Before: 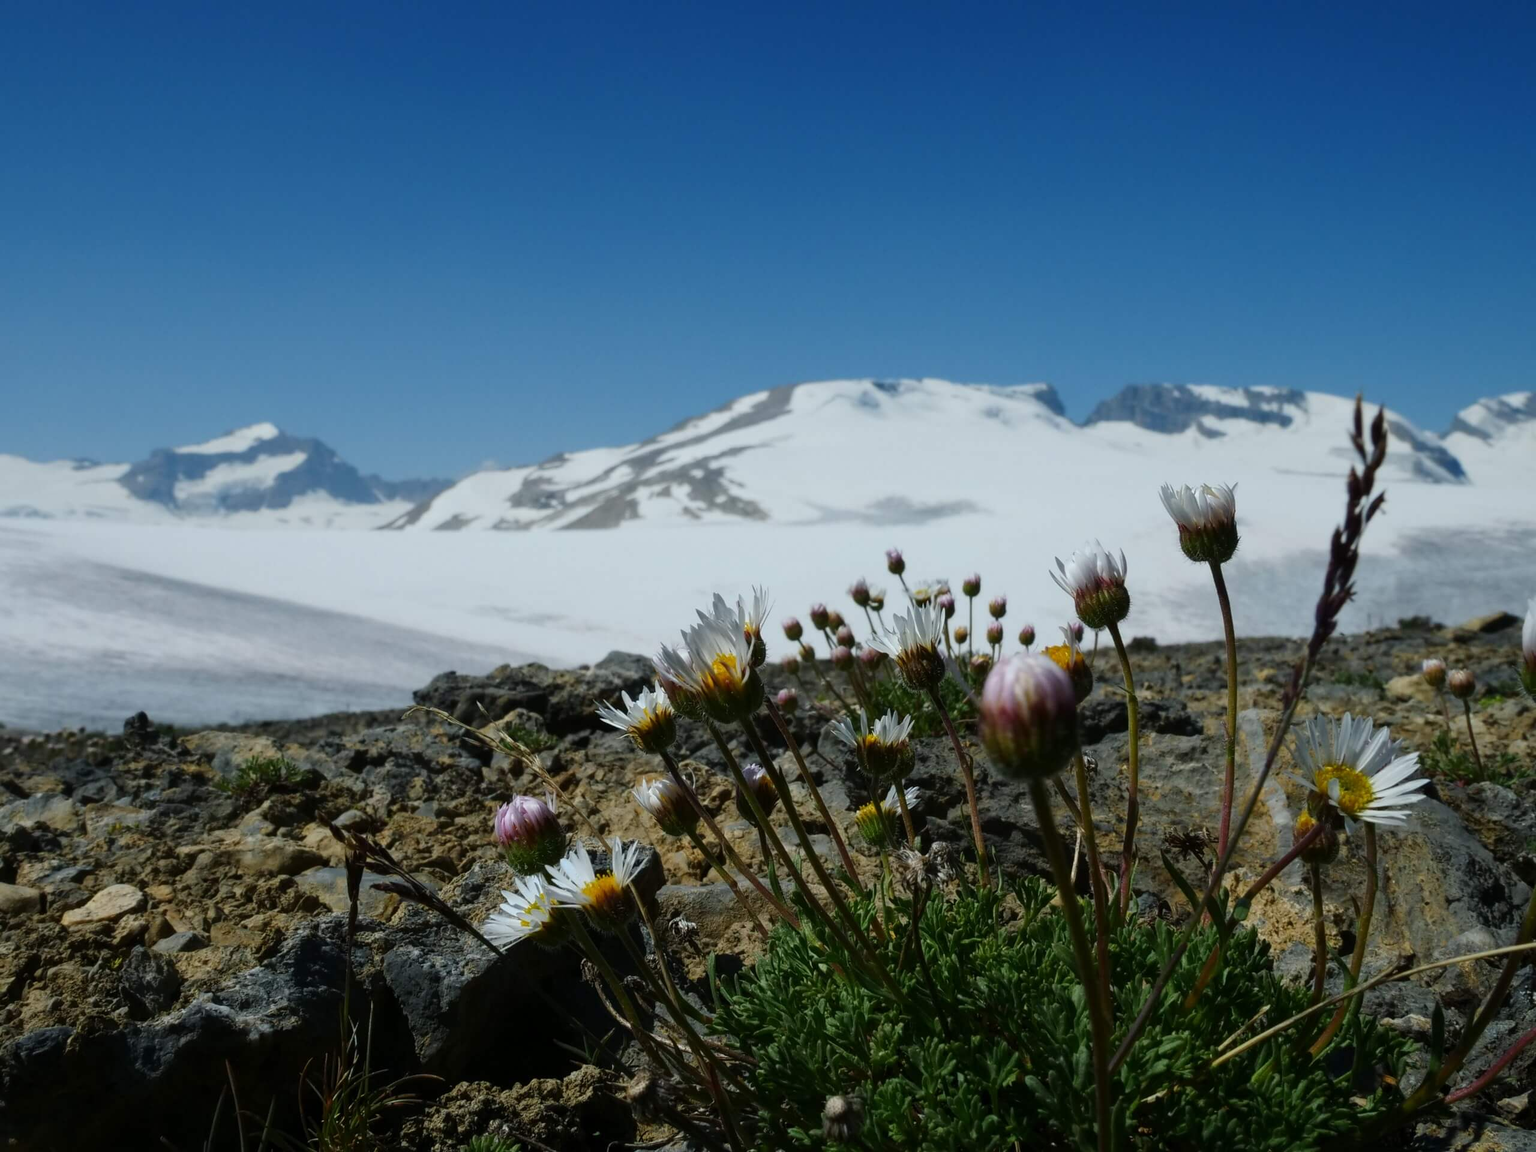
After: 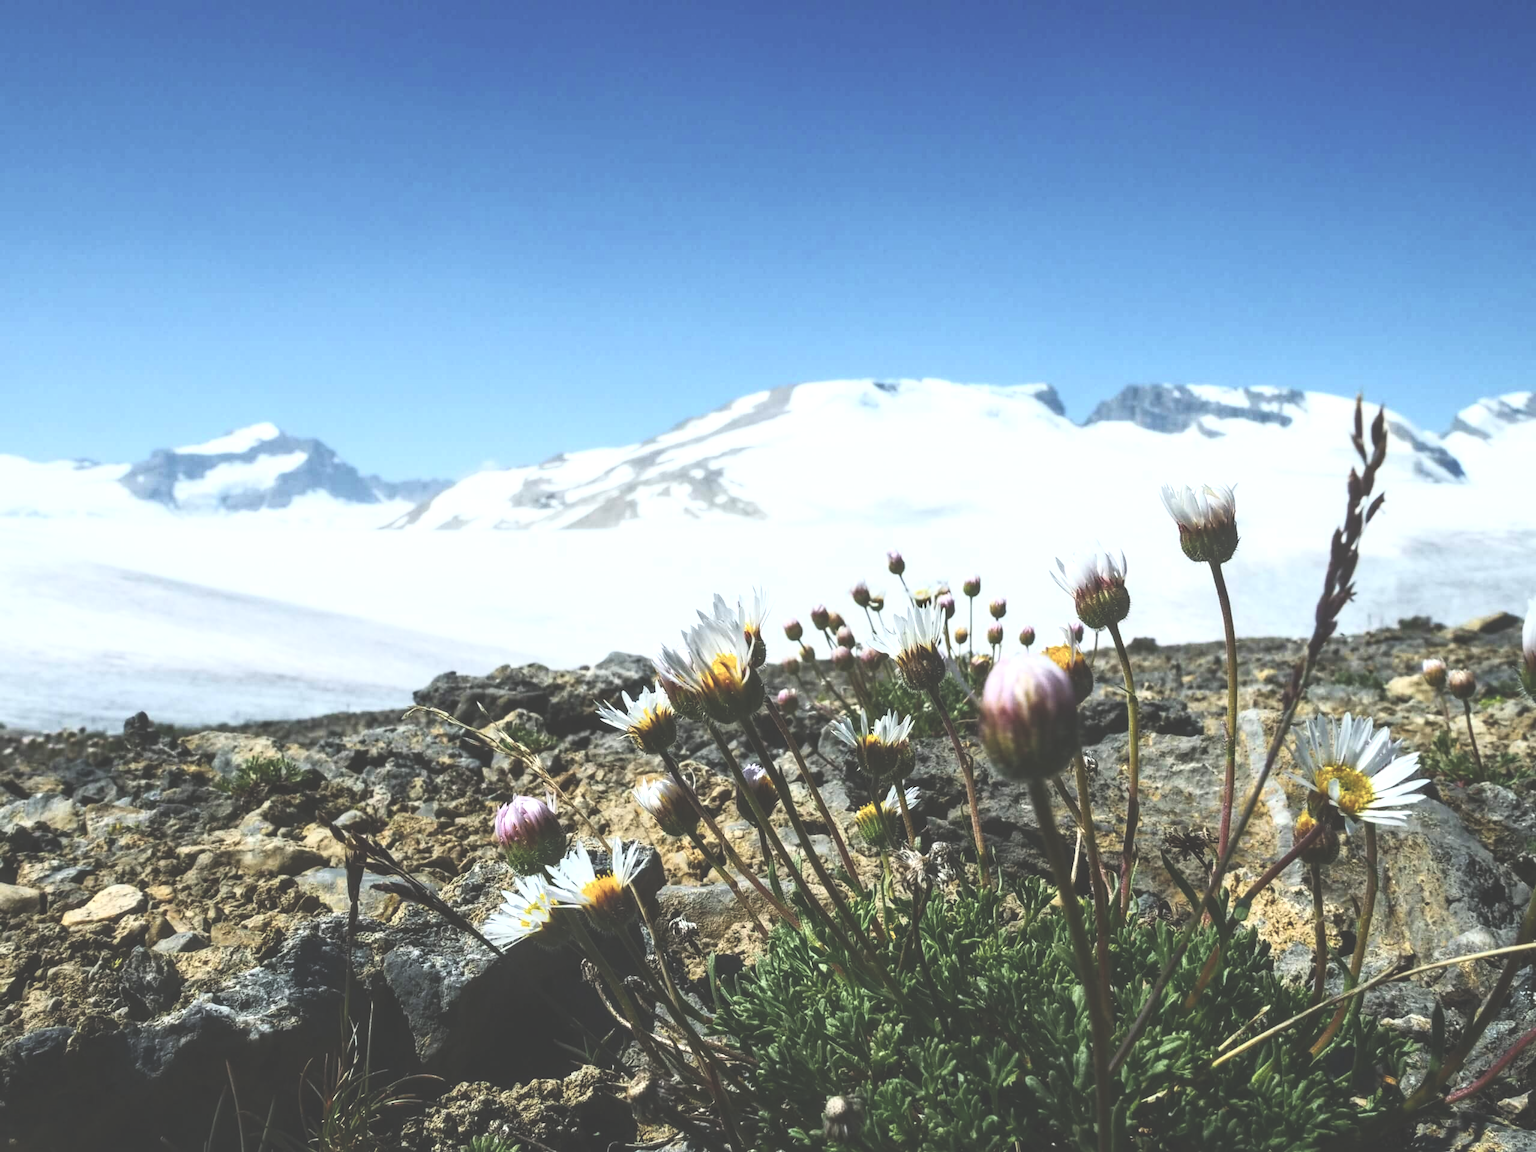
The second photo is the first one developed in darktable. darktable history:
color balance rgb: global offset › luminance 1.994%, perceptual saturation grading › global saturation 19.556%, global vibrance 33.182%
local contrast: on, module defaults
contrast brightness saturation: contrast 0.416, brightness 0.552, saturation -0.193
shadows and highlights: shadows -11.54, white point adjustment 4, highlights 26.97
